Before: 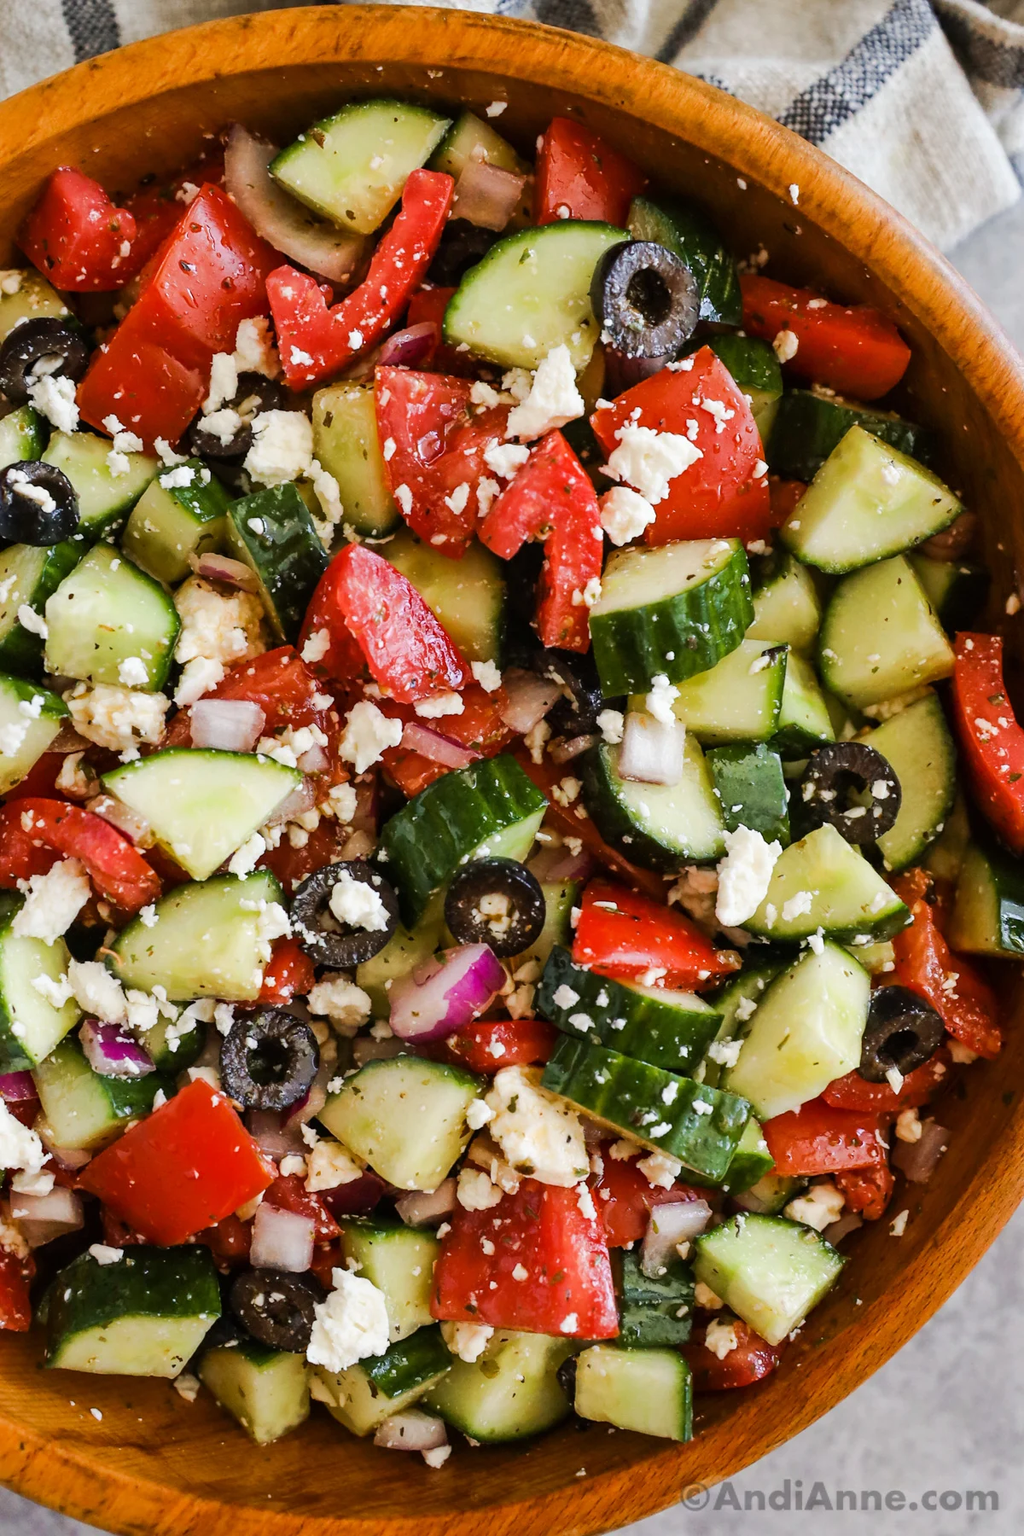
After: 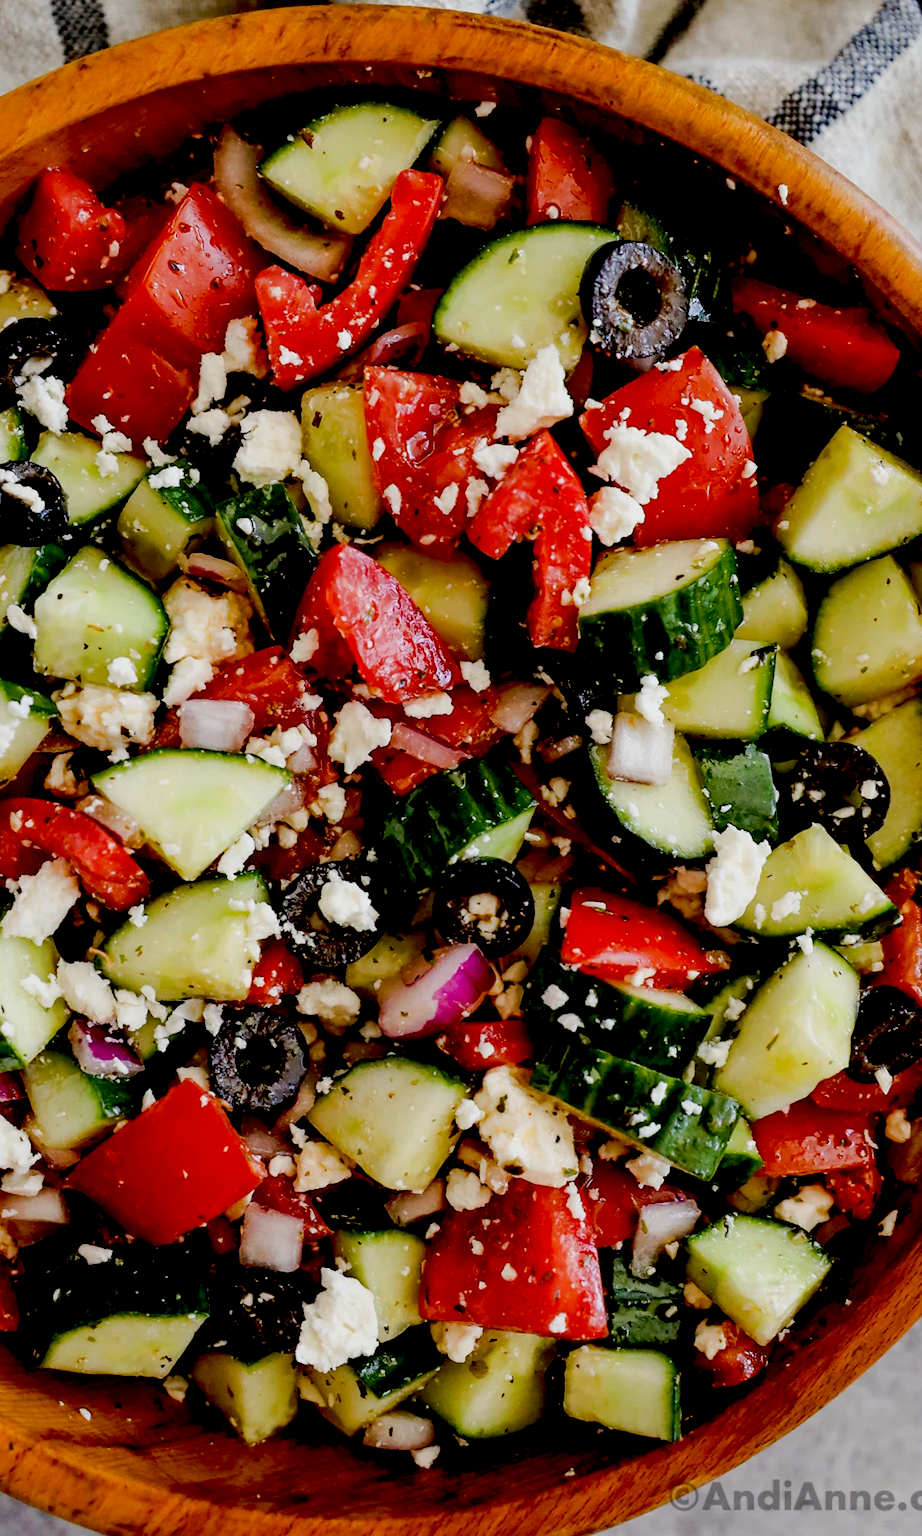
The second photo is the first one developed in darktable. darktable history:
crop and rotate: left 1.088%, right 8.807%
exposure: black level correction 0.046, exposure -0.228 EV, compensate highlight preservation false
